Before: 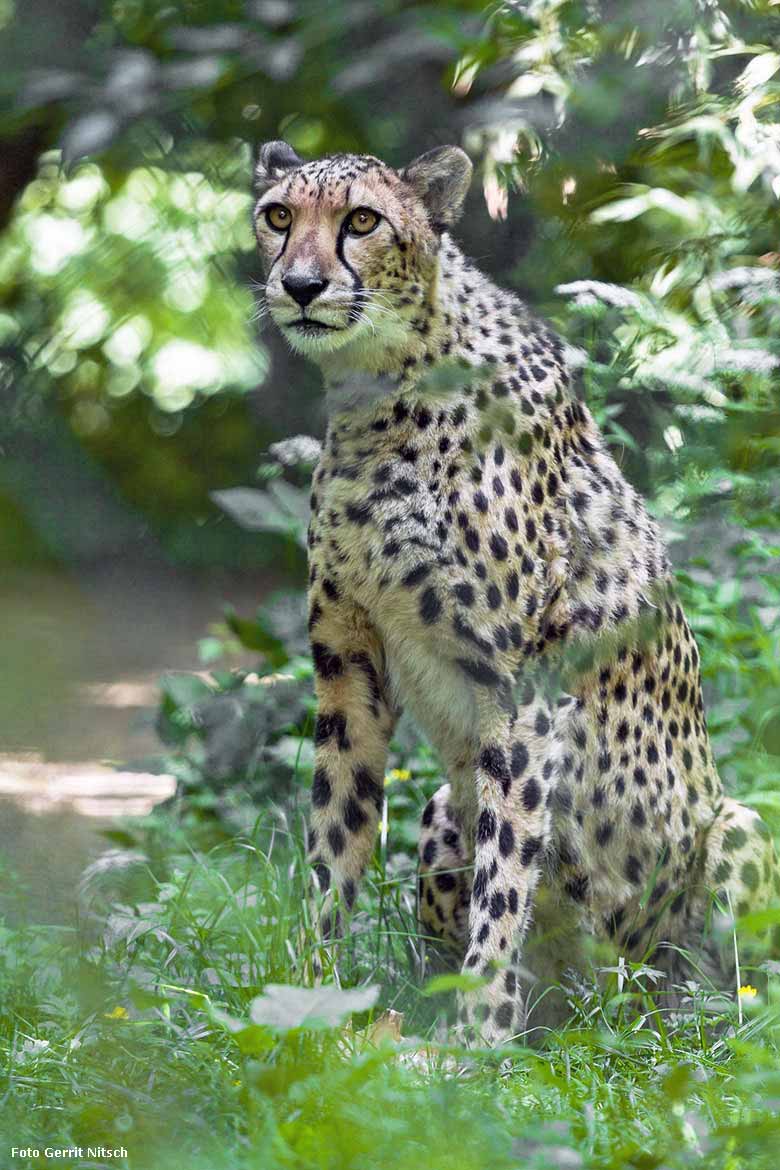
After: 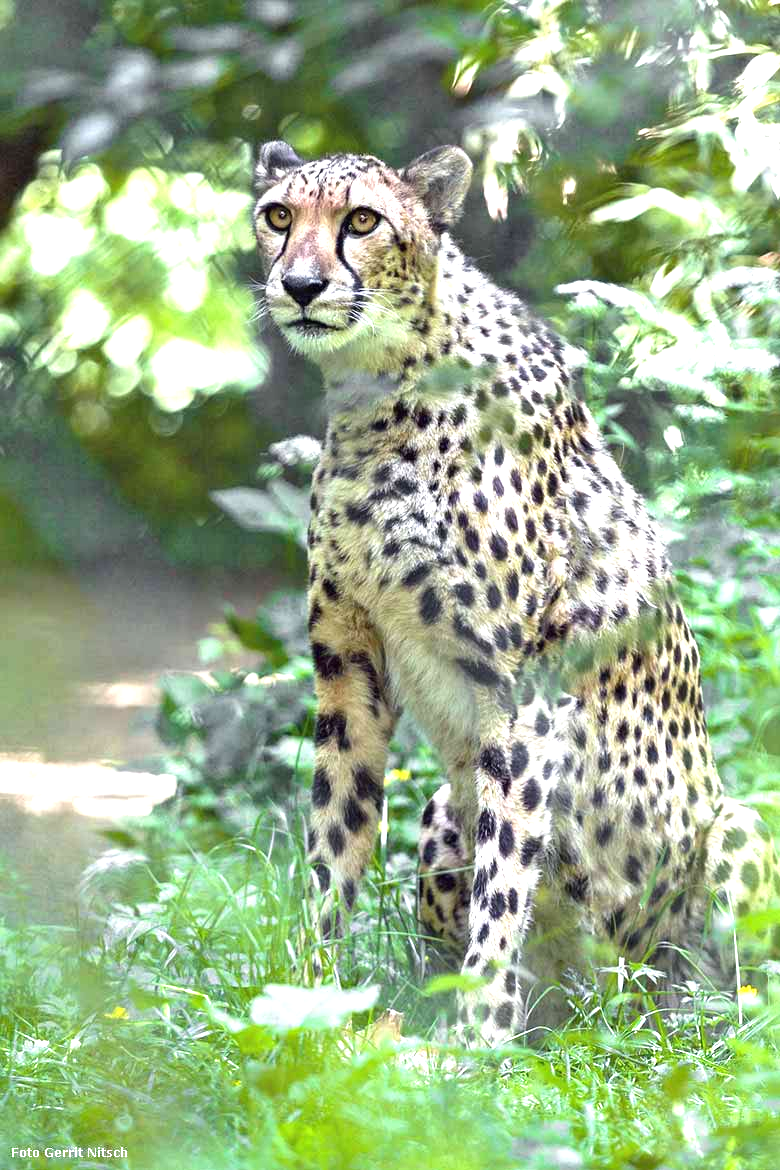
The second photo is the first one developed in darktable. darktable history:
exposure: black level correction 0, exposure 1.017 EV, compensate highlight preservation false
